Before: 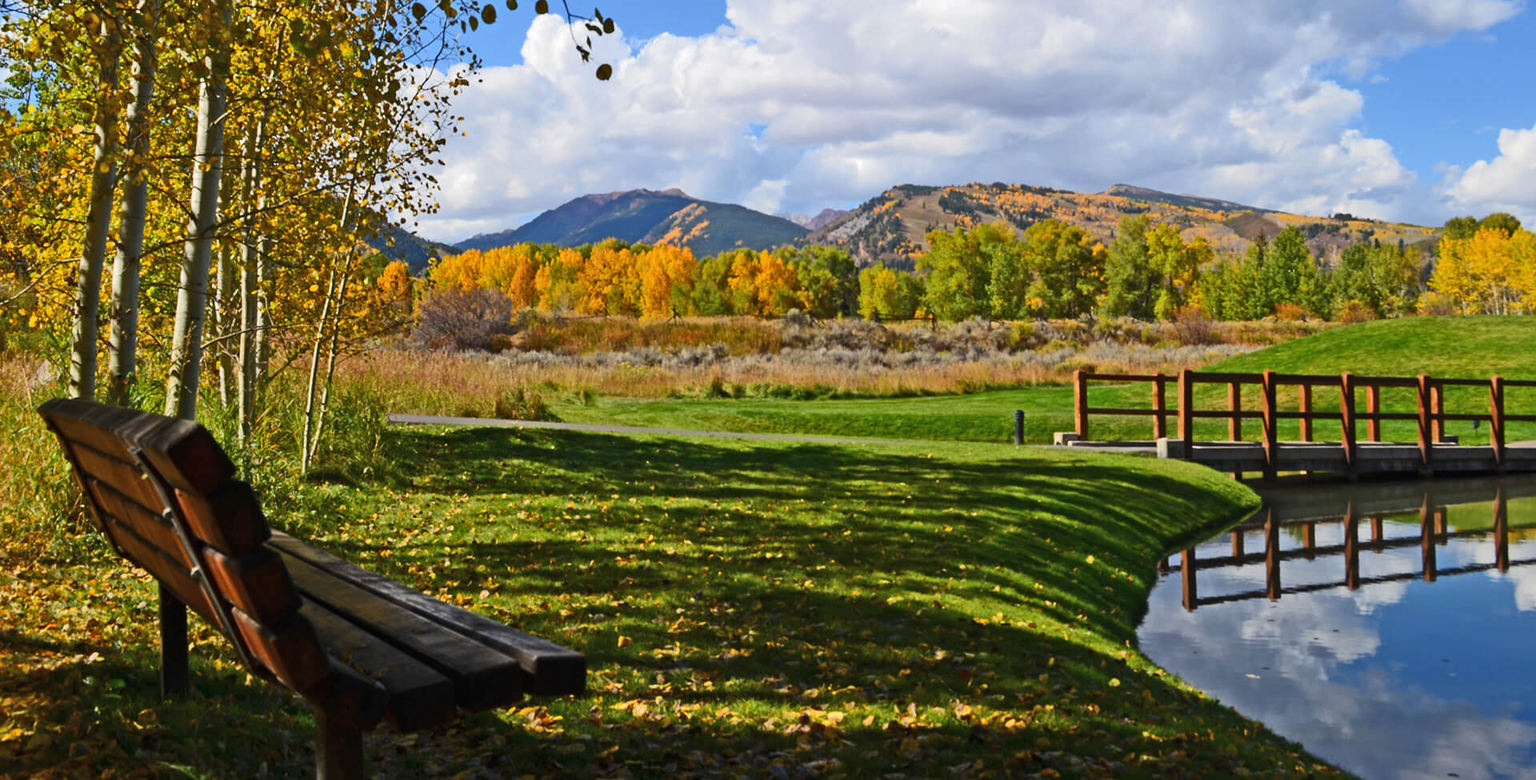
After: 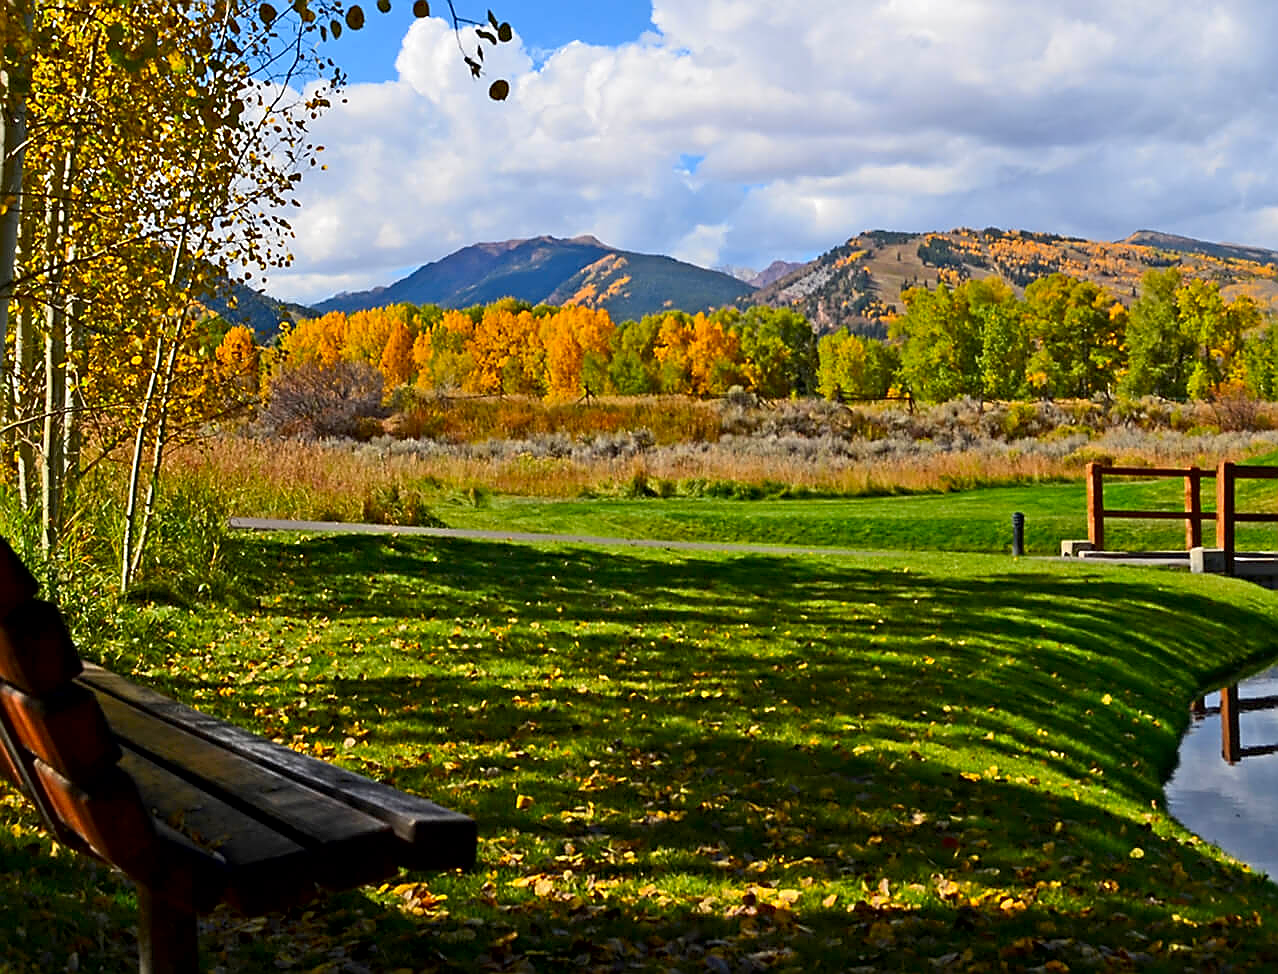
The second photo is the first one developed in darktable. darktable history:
crop and rotate: left 13.339%, right 20.059%
contrast brightness saturation: saturation 0.179
exposure: black level correction 0.005, exposure 0.003 EV, compensate exposure bias true, compensate highlight preservation false
sharpen: radius 1.378, amount 1.242, threshold 0.724
